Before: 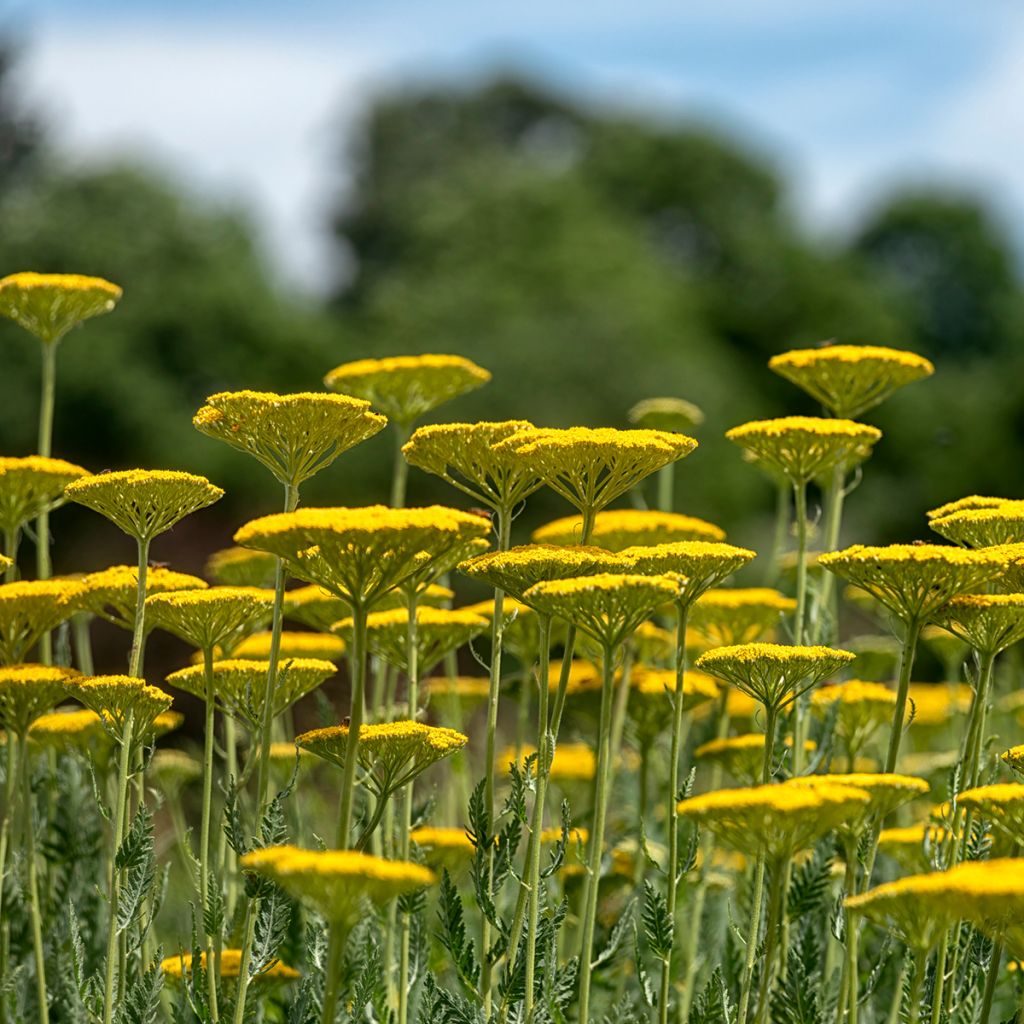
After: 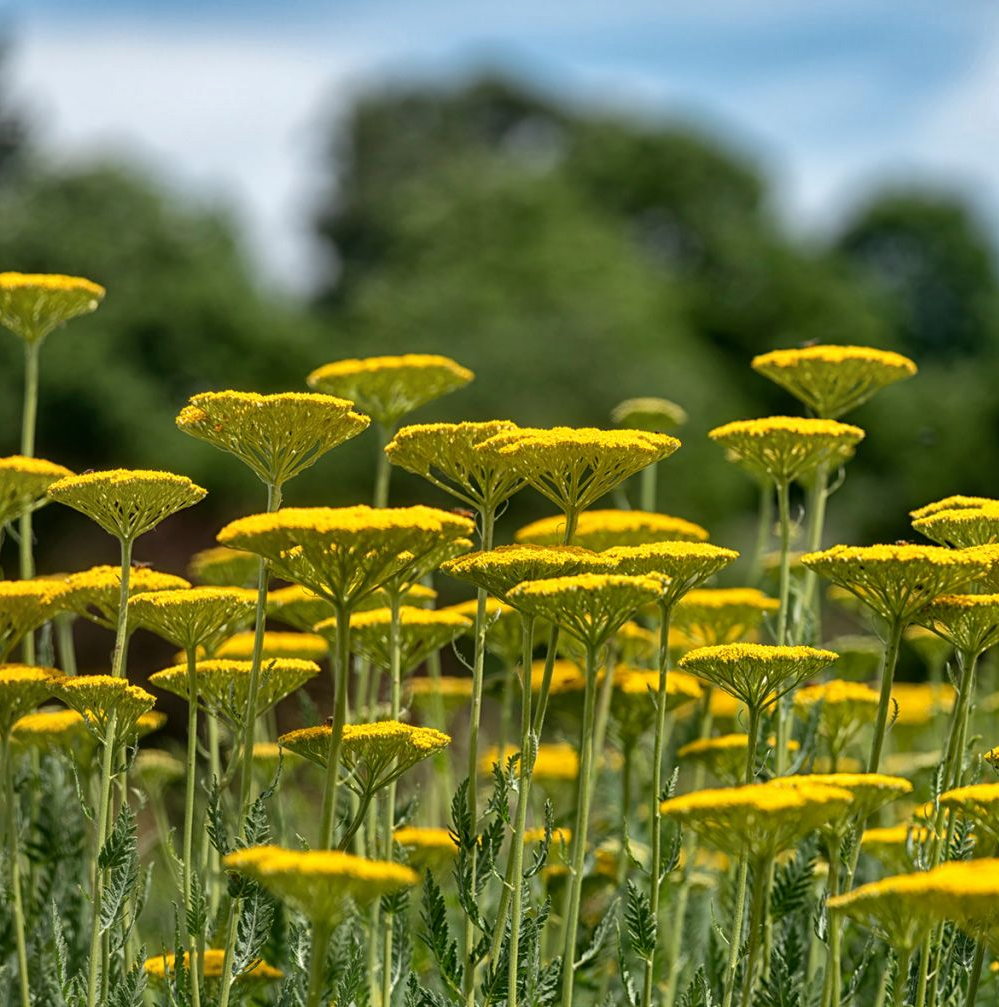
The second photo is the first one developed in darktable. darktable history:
shadows and highlights: low approximation 0.01, soften with gaussian
tone equalizer: edges refinement/feathering 500, mask exposure compensation -1.57 EV, preserve details no
crop and rotate: left 1.715%, right 0.684%, bottom 1.629%
